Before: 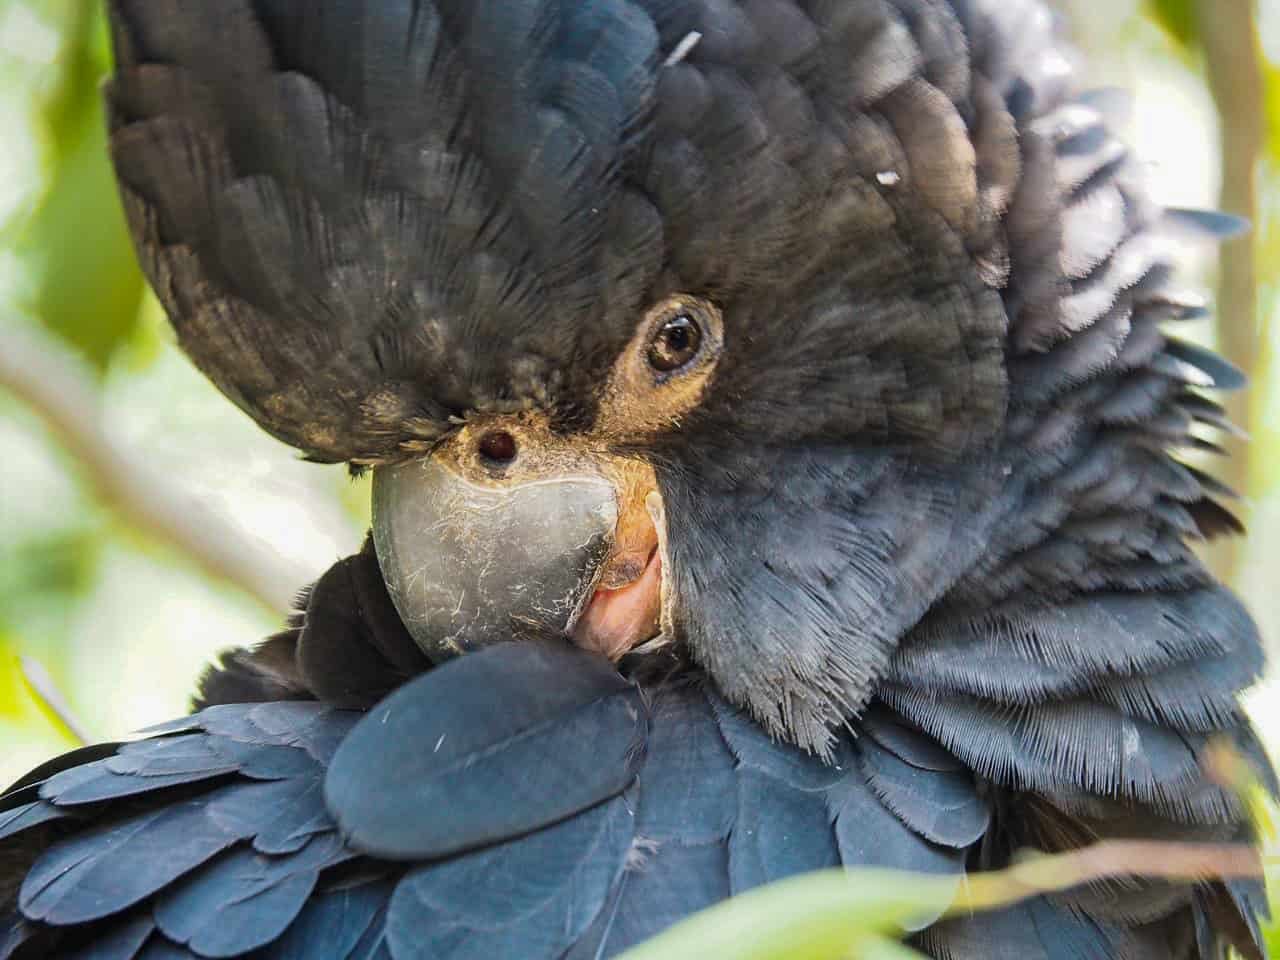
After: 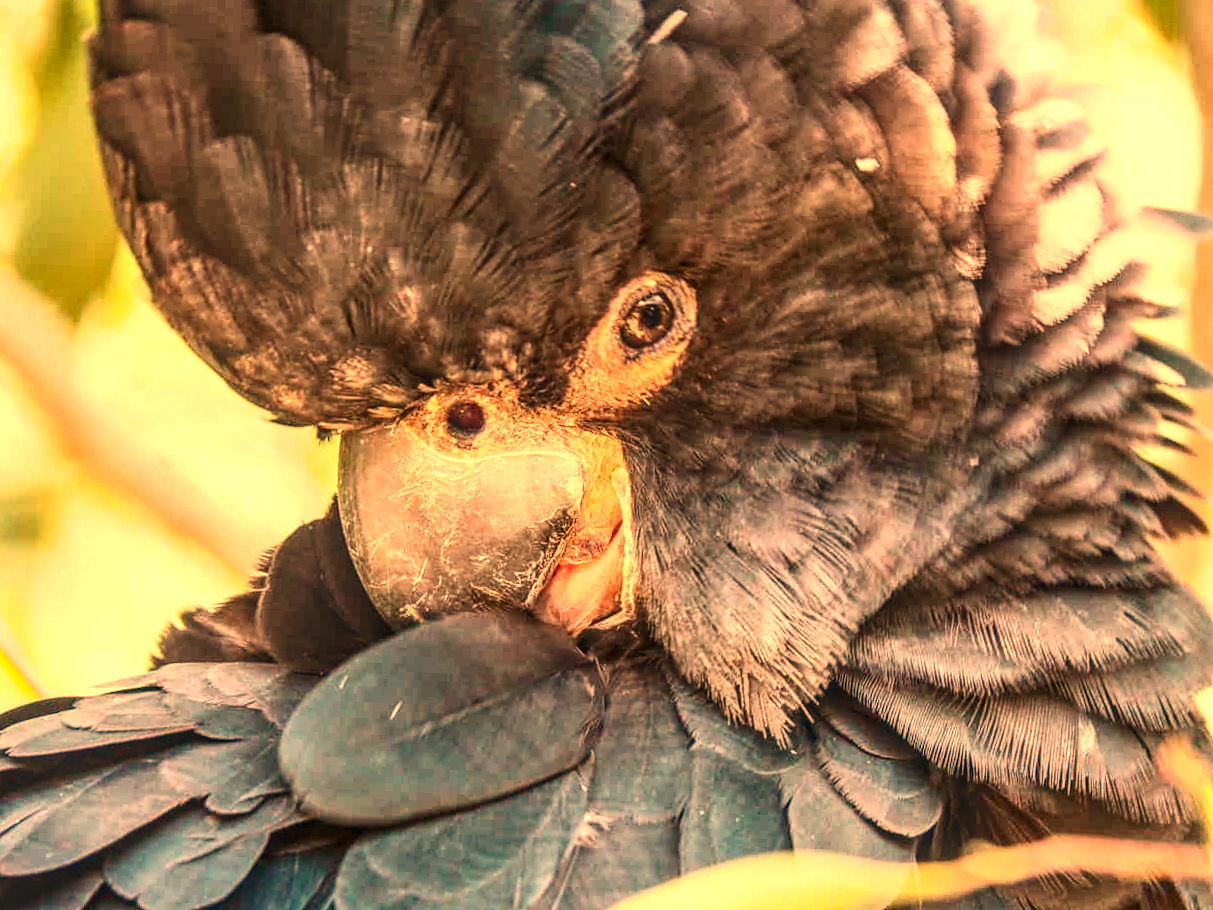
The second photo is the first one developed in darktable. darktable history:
velvia: strength 15%
exposure: black level correction 0.001, exposure 0.5 EV, compensate exposure bias true, compensate highlight preservation false
contrast brightness saturation: contrast 0.22
white balance: red 1.467, blue 0.684
local contrast: highlights 0%, shadows 0%, detail 133%
crop and rotate: angle -2.38°
